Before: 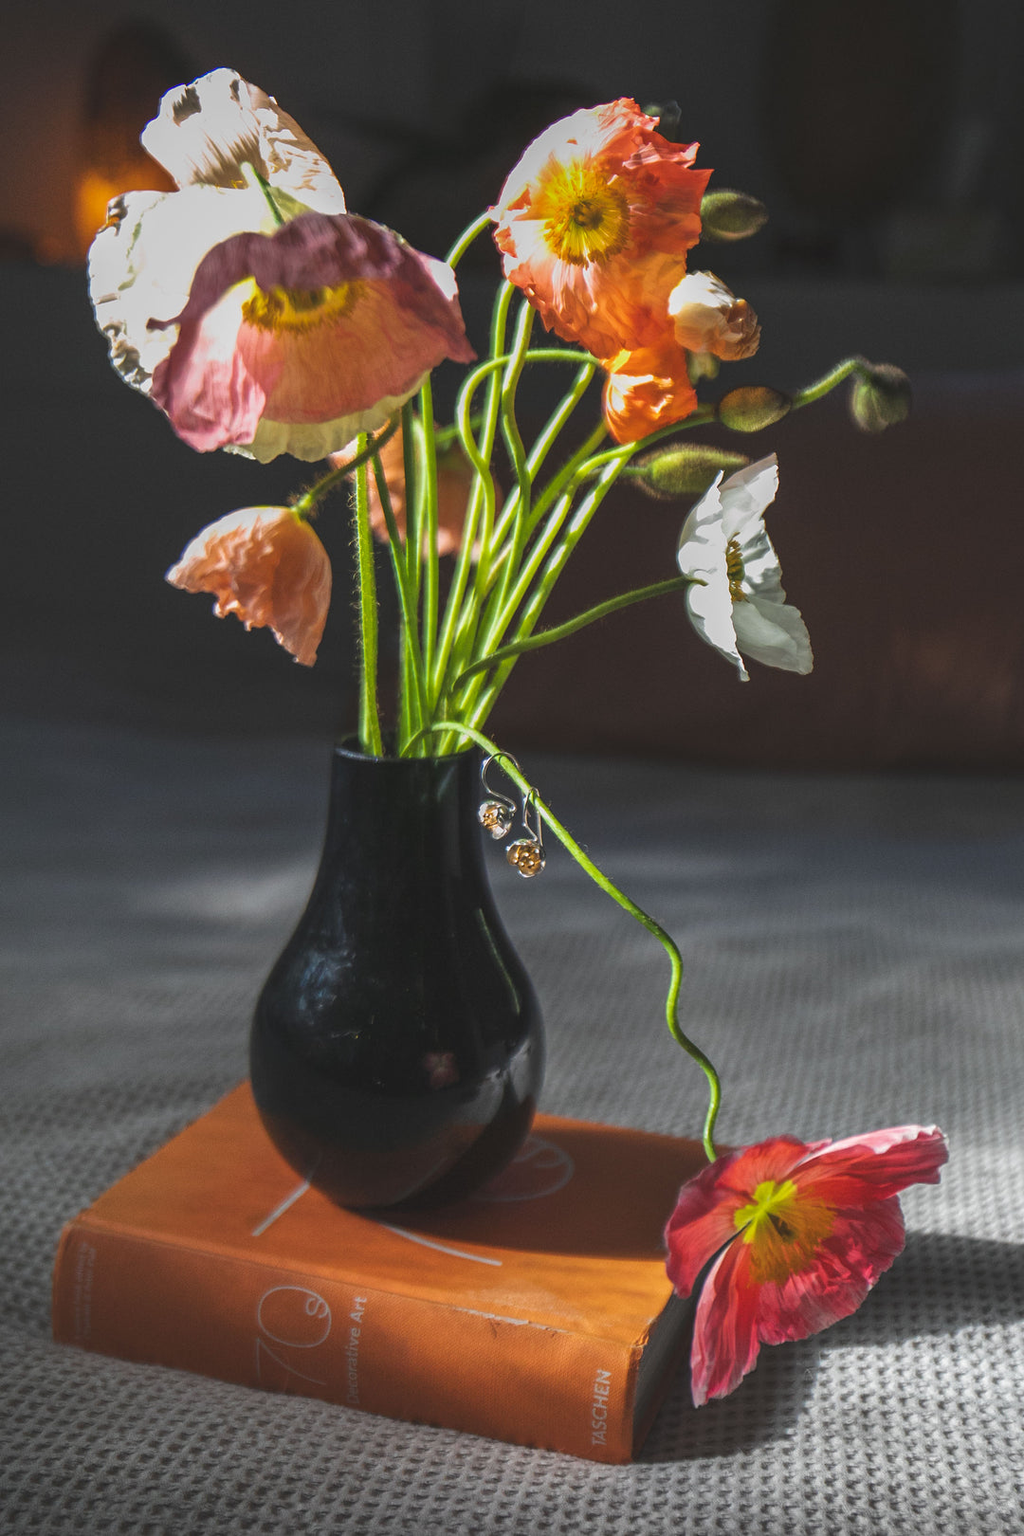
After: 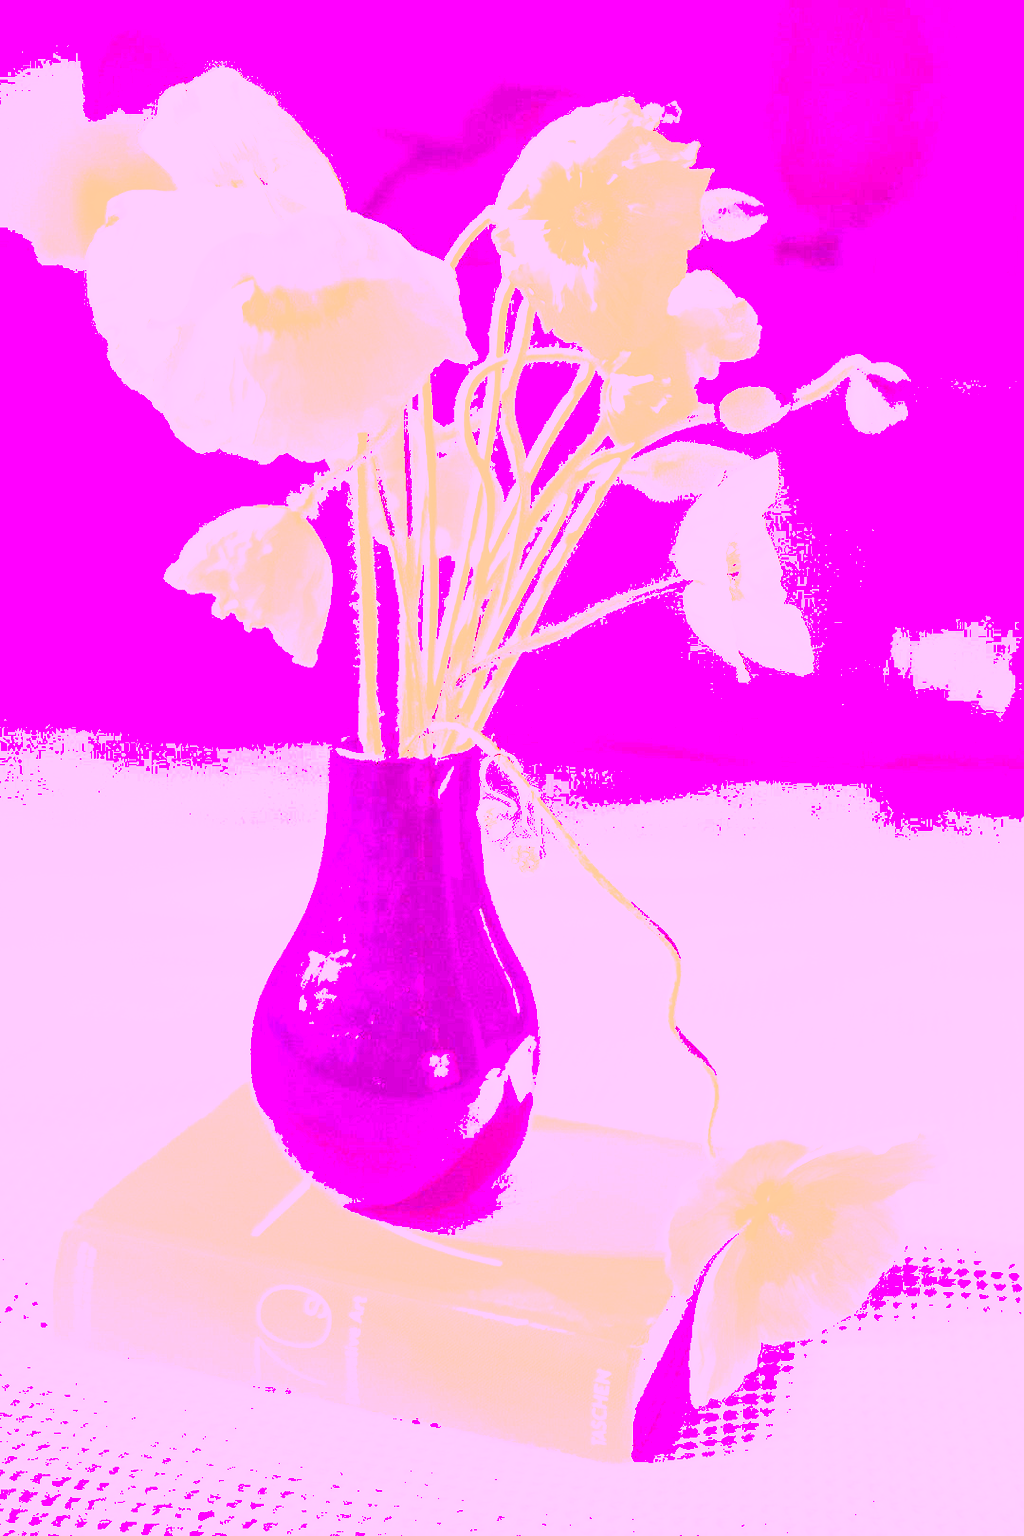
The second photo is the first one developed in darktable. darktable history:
shadows and highlights: on, module defaults
white balance: red 8, blue 8
